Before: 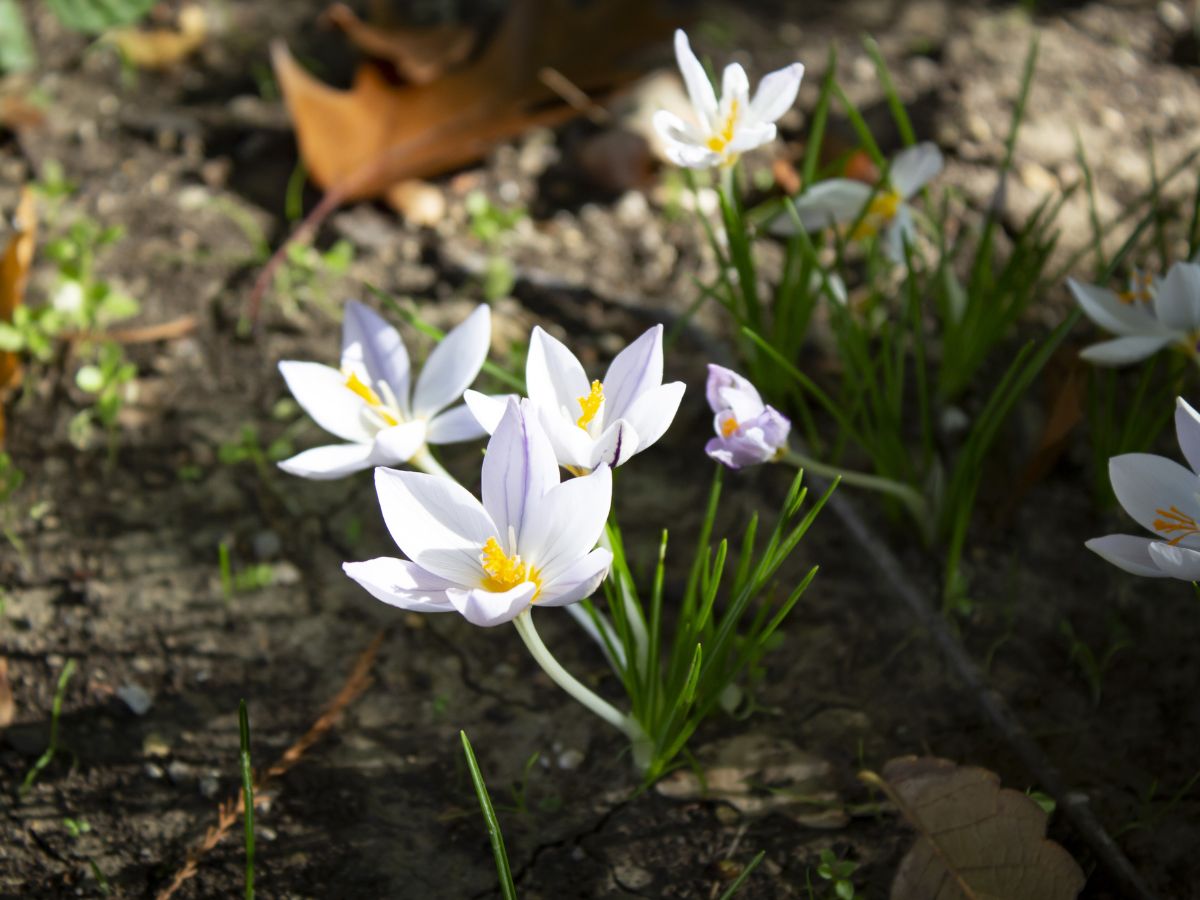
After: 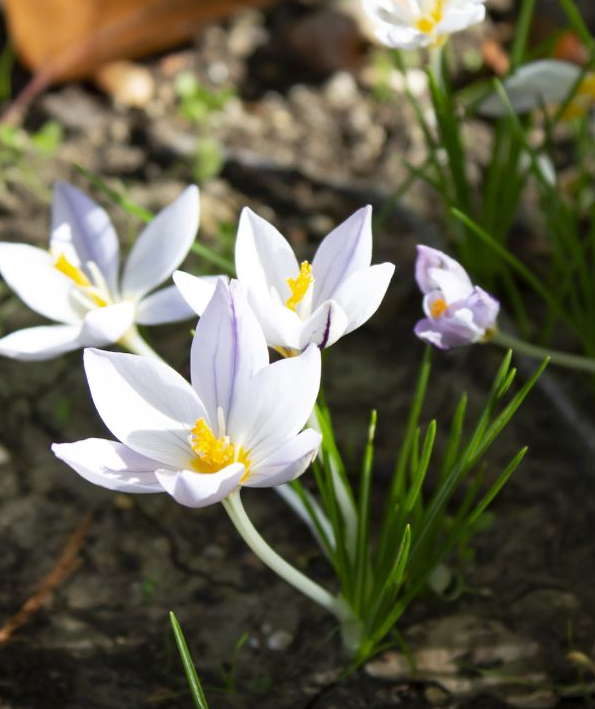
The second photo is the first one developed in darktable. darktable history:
crop and rotate: angle 0.025°, left 24.314%, top 13.204%, right 26.063%, bottom 7.928%
tone equalizer: edges refinement/feathering 500, mask exposure compensation -1.57 EV, preserve details no
